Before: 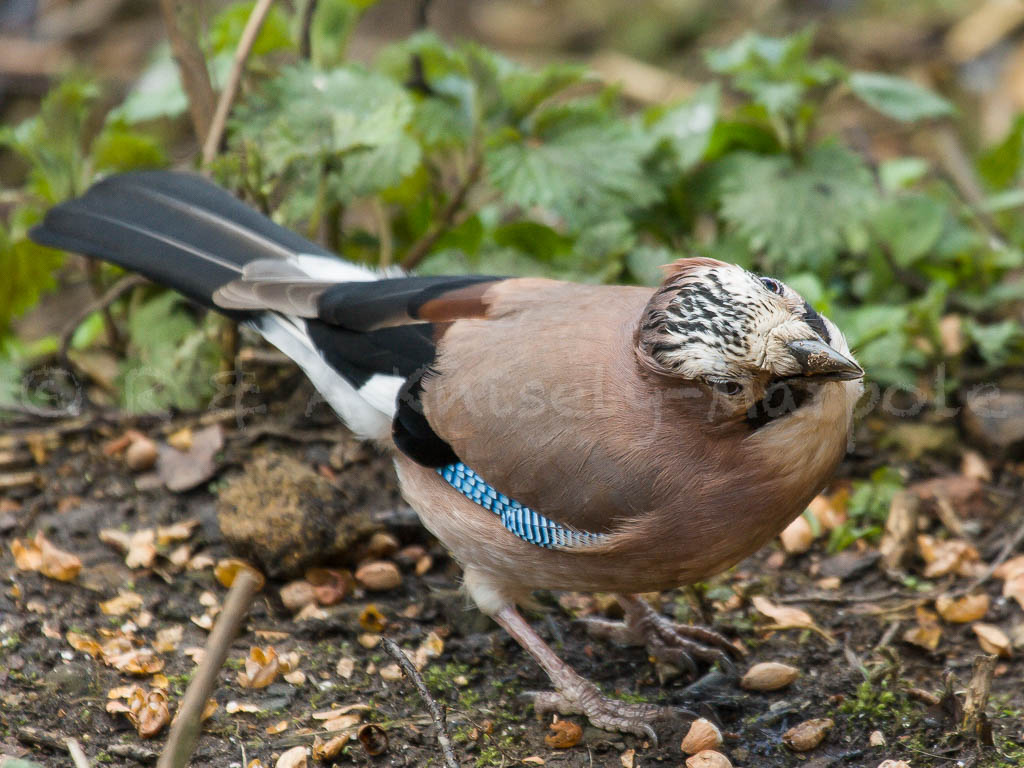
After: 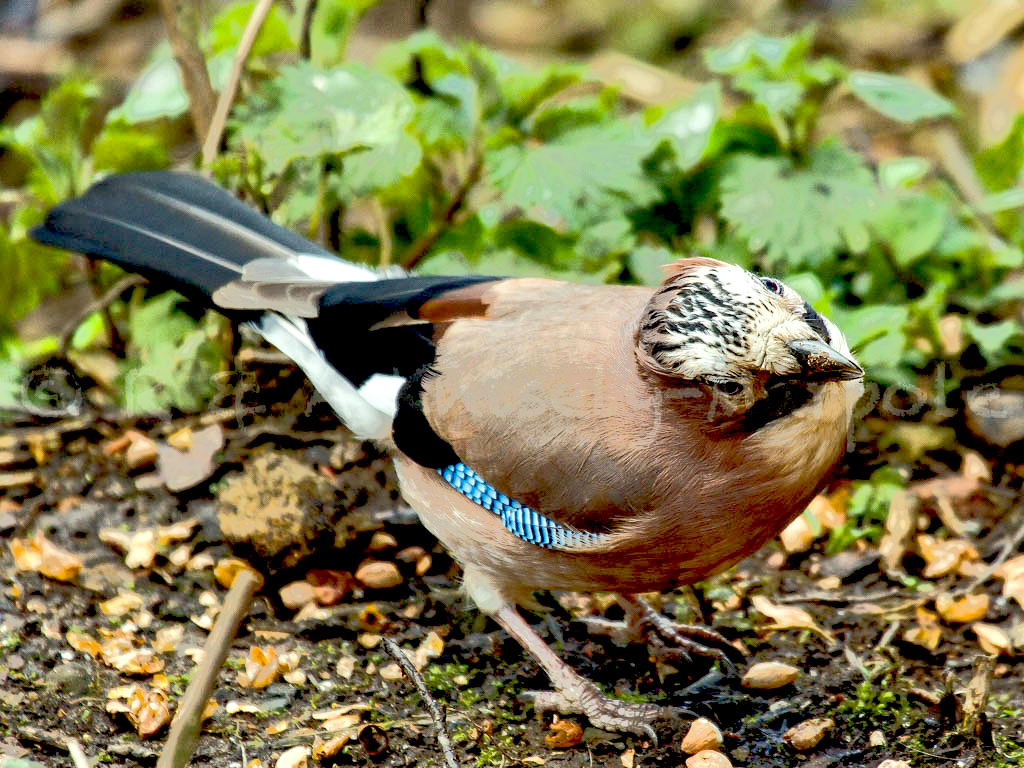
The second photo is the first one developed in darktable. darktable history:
exposure: black level correction 0.035, exposure 0.9 EV, compensate highlight preservation false
tone equalizer: -7 EV -0.63 EV, -6 EV 1 EV, -5 EV -0.45 EV, -4 EV 0.43 EV, -3 EV 0.41 EV, -2 EV 0.15 EV, -1 EV -0.15 EV, +0 EV -0.39 EV, smoothing diameter 25%, edges refinement/feathering 10, preserve details guided filter
white balance: emerald 1
color correction: highlights a* -4.73, highlights b* 5.06, saturation 0.97
